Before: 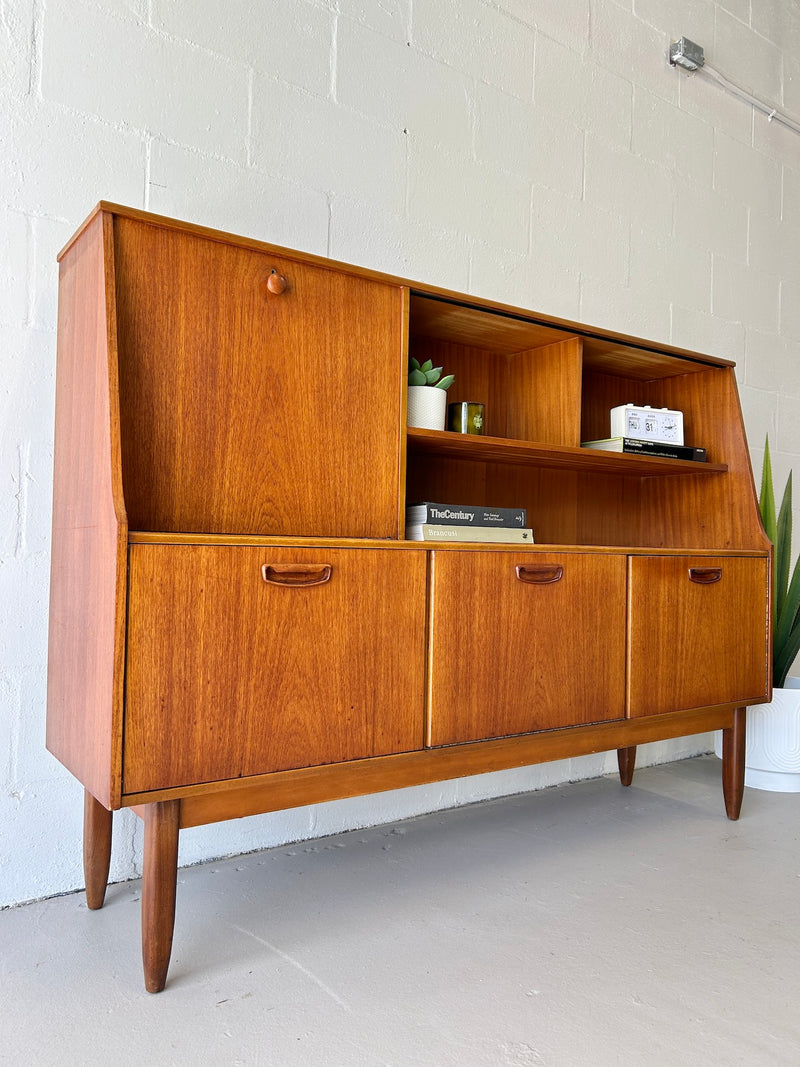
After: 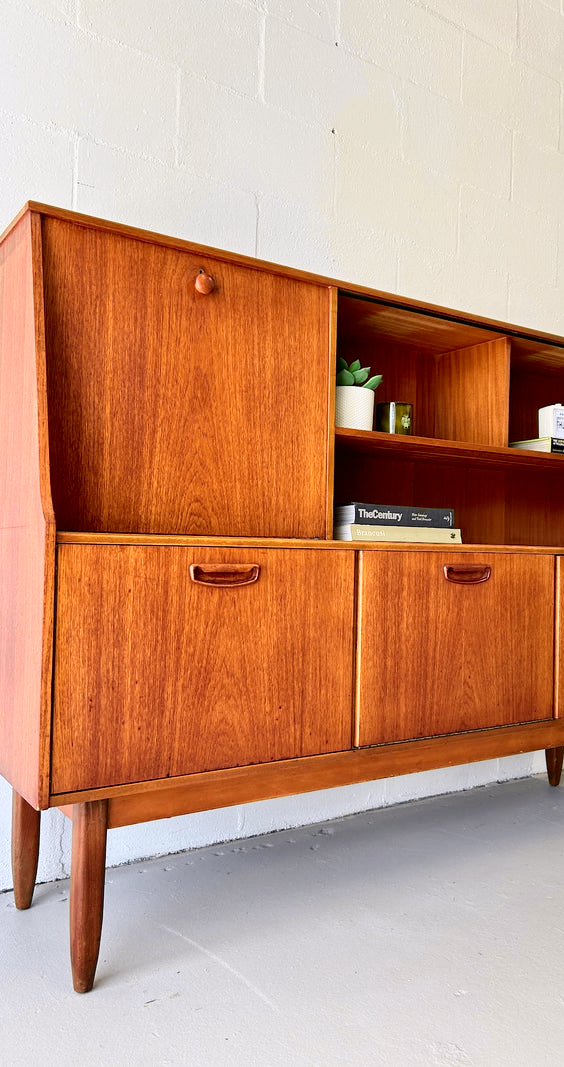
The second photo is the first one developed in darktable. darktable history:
crop and rotate: left 9.078%, right 20.34%
tone curve: curves: ch0 [(0, 0.011) (0.053, 0.026) (0.174, 0.115) (0.416, 0.417) (0.697, 0.758) (0.852, 0.902) (0.991, 0.981)]; ch1 [(0, 0) (0.264, 0.22) (0.407, 0.373) (0.463, 0.457) (0.492, 0.5) (0.512, 0.511) (0.54, 0.543) (0.585, 0.617) (0.659, 0.686) (0.78, 0.8) (1, 1)]; ch2 [(0, 0) (0.438, 0.449) (0.473, 0.469) (0.503, 0.5) (0.523, 0.534) (0.562, 0.591) (0.612, 0.627) (0.701, 0.707) (1, 1)], color space Lab, independent channels, preserve colors none
